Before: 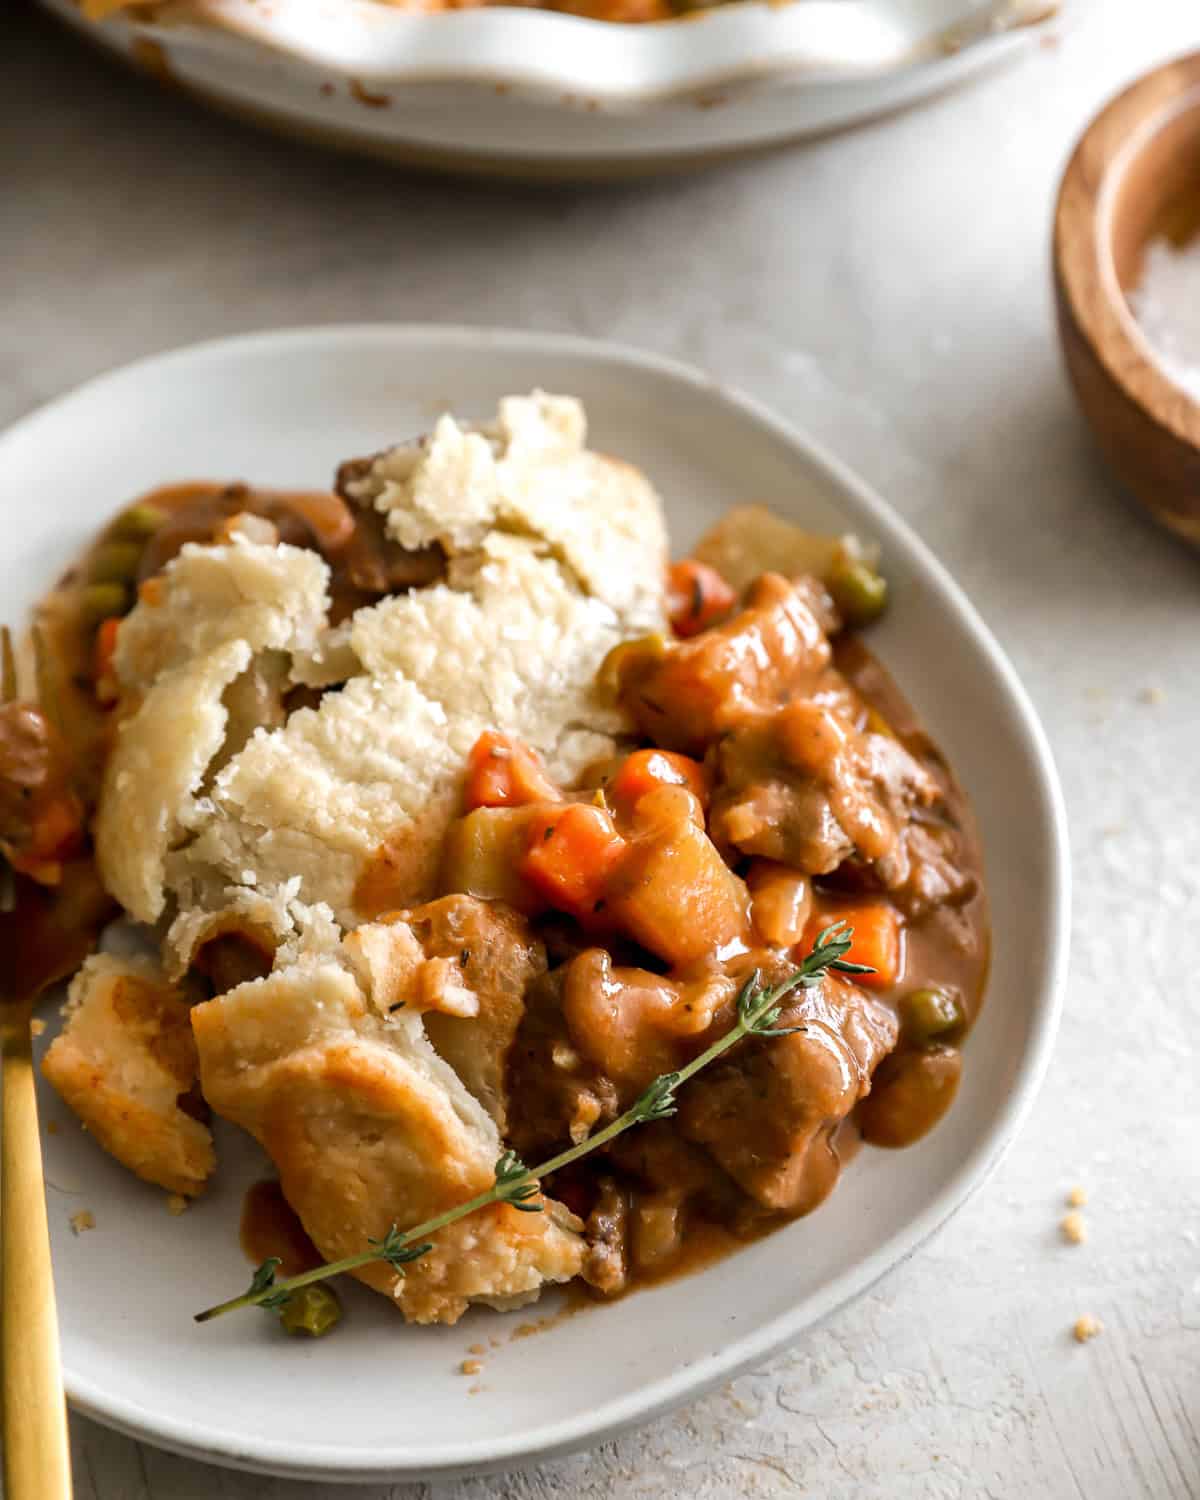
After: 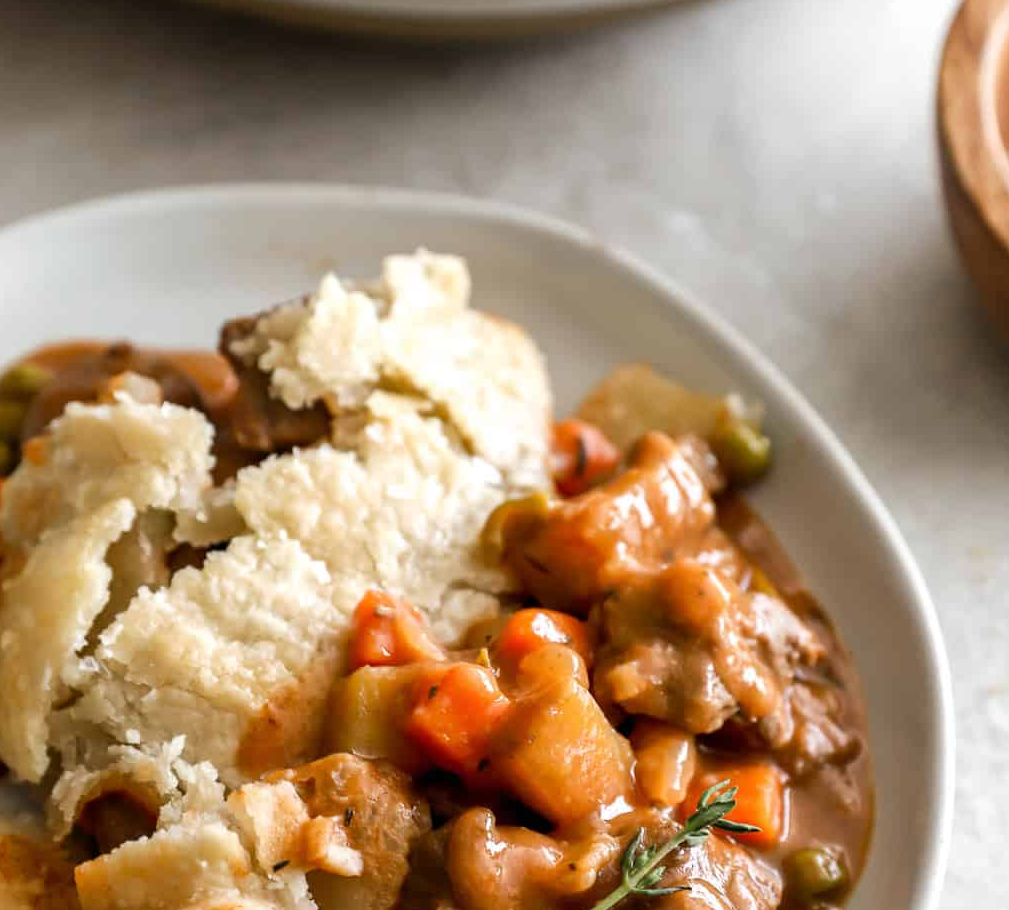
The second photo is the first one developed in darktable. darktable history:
crop and rotate: left 9.69%, top 9.466%, right 6.15%, bottom 29.843%
